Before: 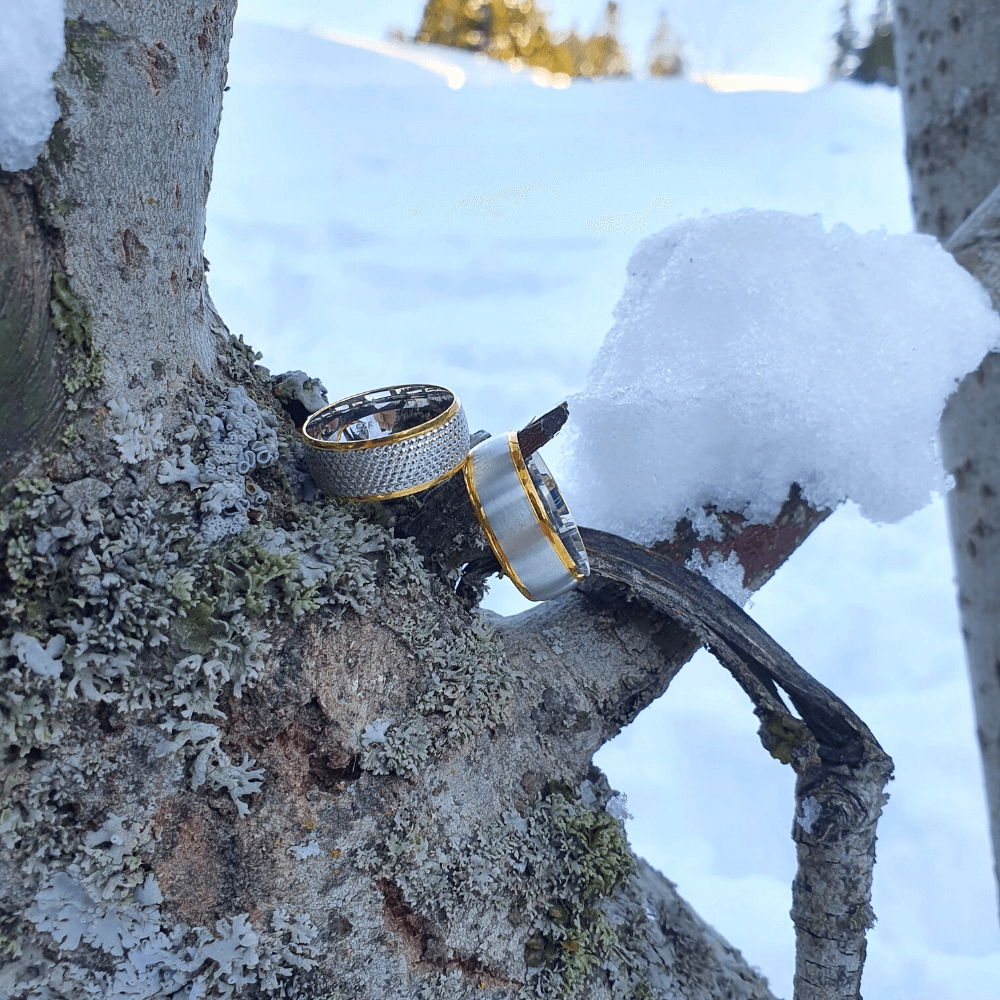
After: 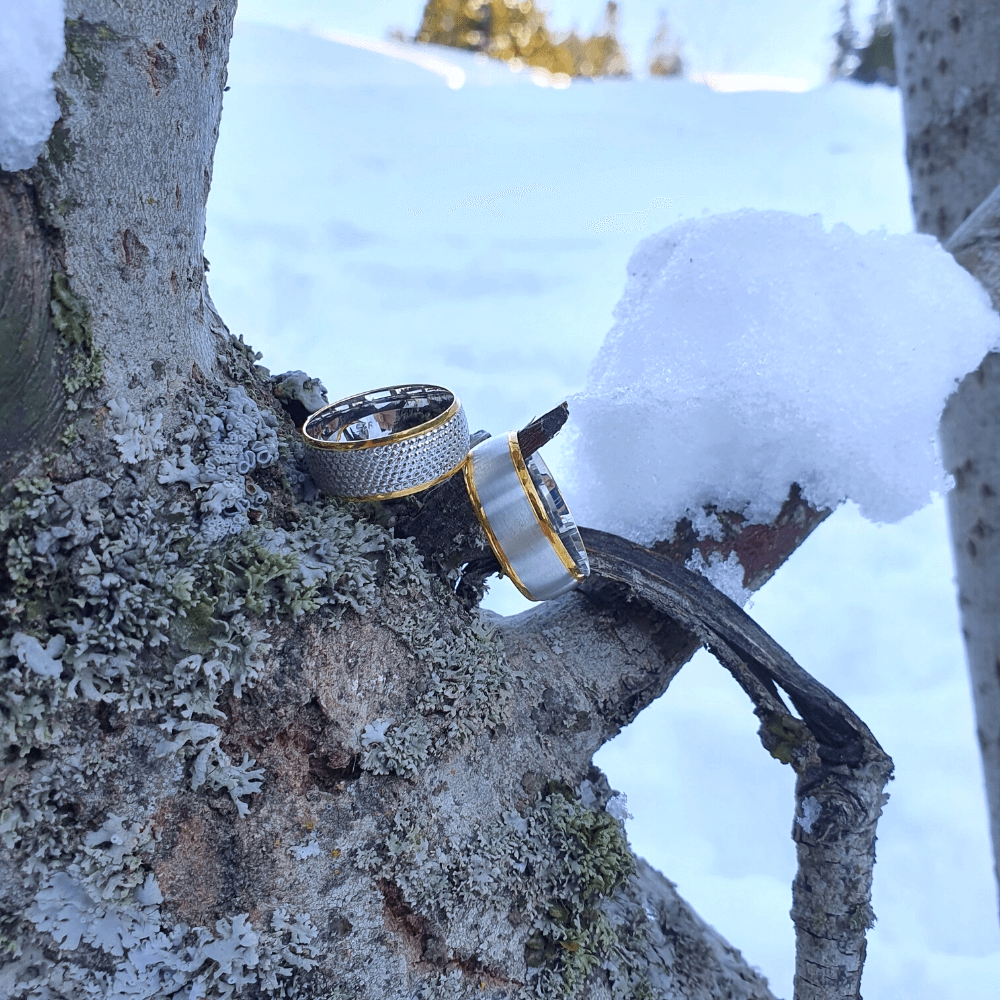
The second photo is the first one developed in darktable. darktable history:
color zones: curves: ch0 [(0, 0.613) (0.01, 0.613) (0.245, 0.448) (0.498, 0.529) (0.642, 0.665) (0.879, 0.777) (0.99, 0.613)]; ch1 [(0, 0) (0.143, 0) (0.286, 0) (0.429, 0) (0.571, 0) (0.714, 0) (0.857, 0)], mix -93.41%
color calibration: illuminant as shot in camera, x 0.358, y 0.373, temperature 4628.91 K
